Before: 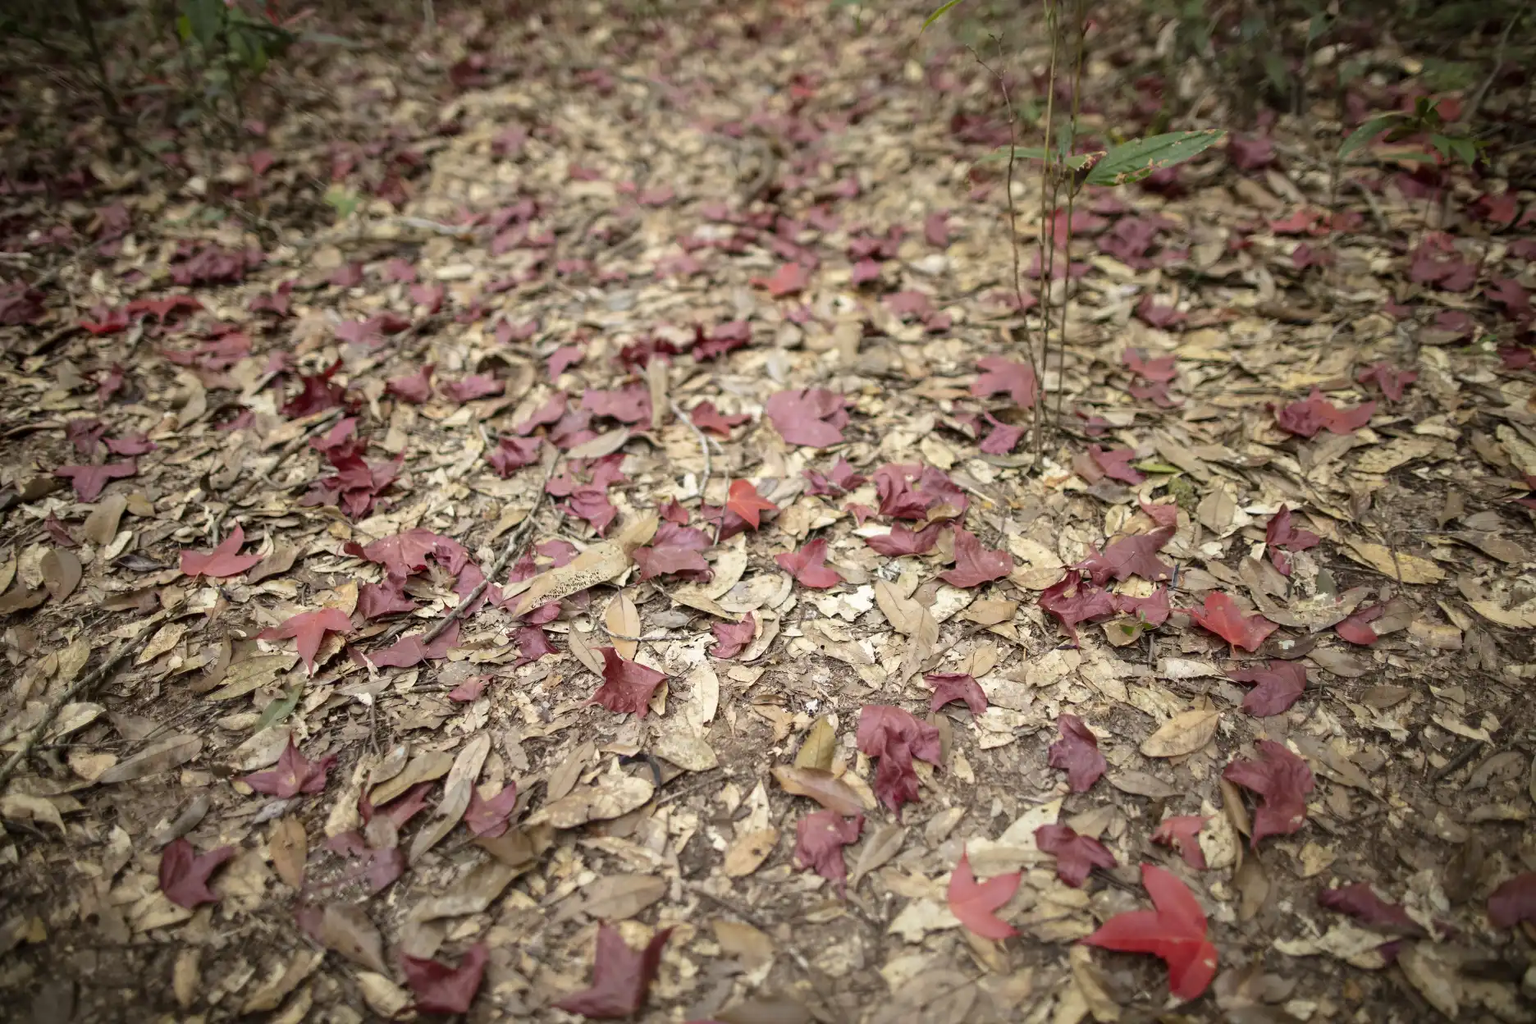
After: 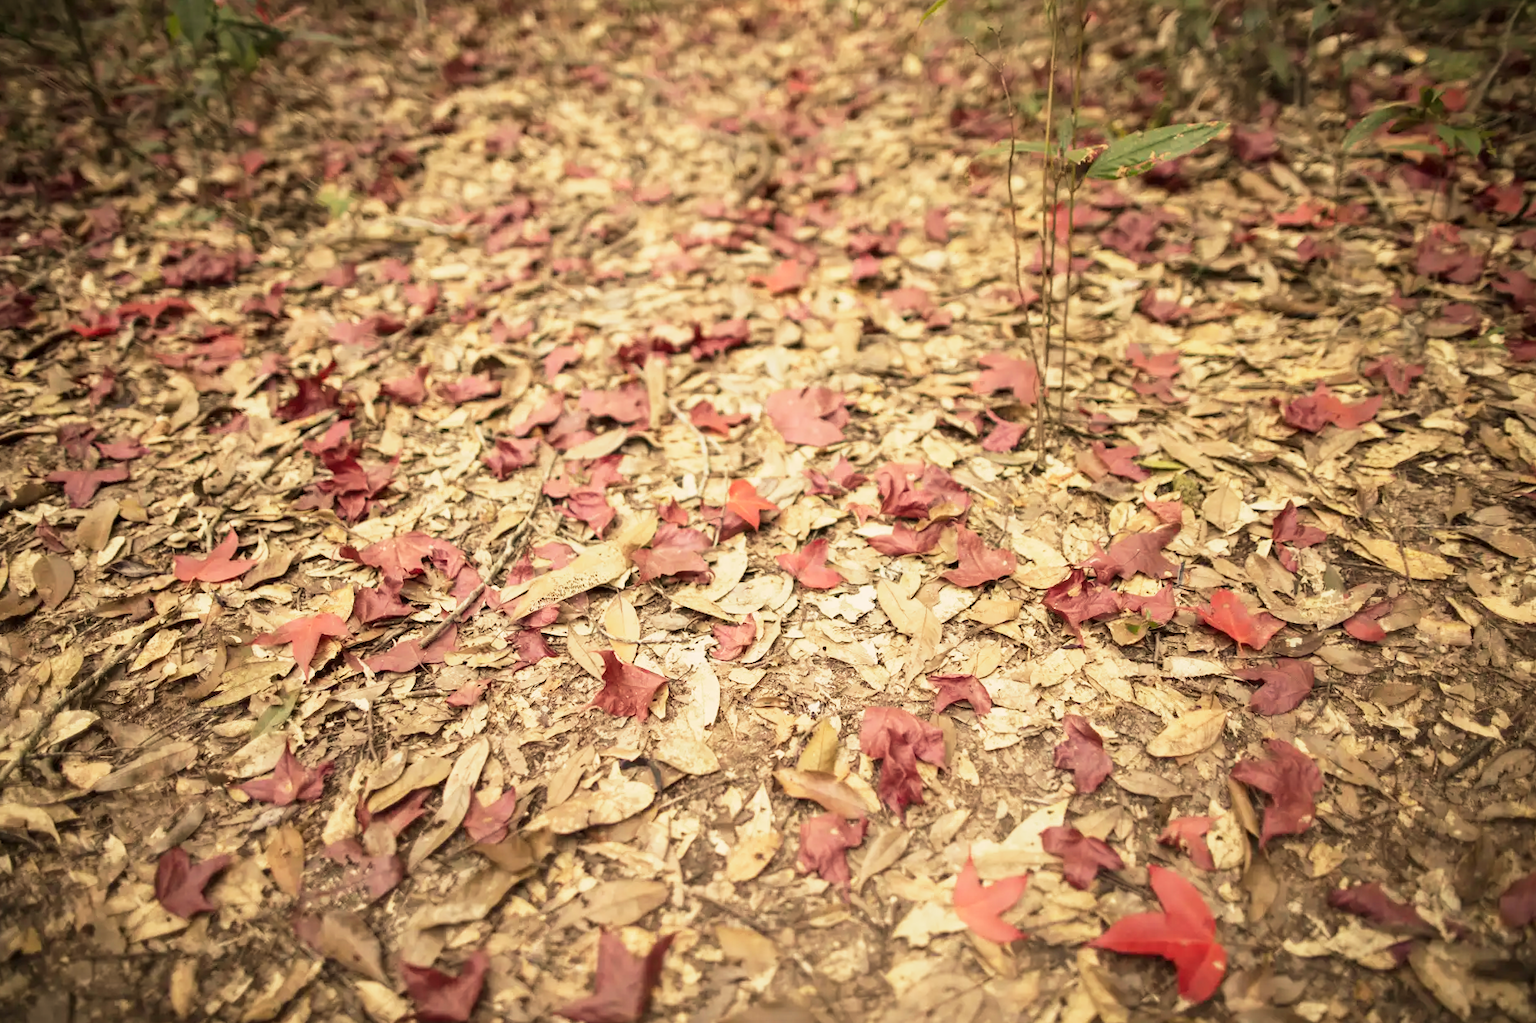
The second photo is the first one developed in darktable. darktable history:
white balance: red 1.138, green 0.996, blue 0.812
base curve: curves: ch0 [(0, 0) (0.088, 0.125) (0.176, 0.251) (0.354, 0.501) (0.613, 0.749) (1, 0.877)], preserve colors none
rotate and perspective: rotation -0.45°, automatic cropping original format, crop left 0.008, crop right 0.992, crop top 0.012, crop bottom 0.988
exposure: exposure 0.131 EV, compensate highlight preservation false
